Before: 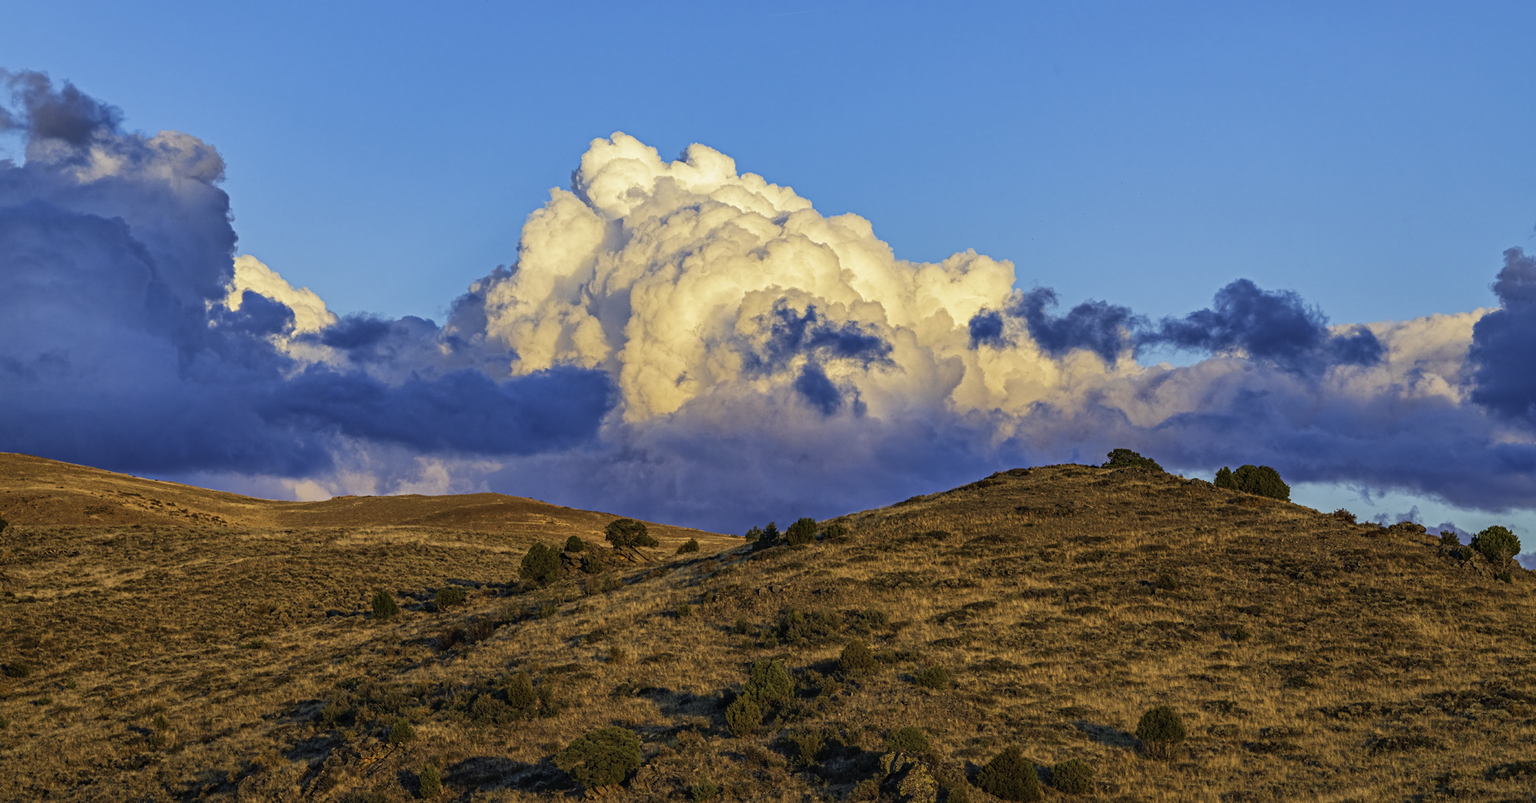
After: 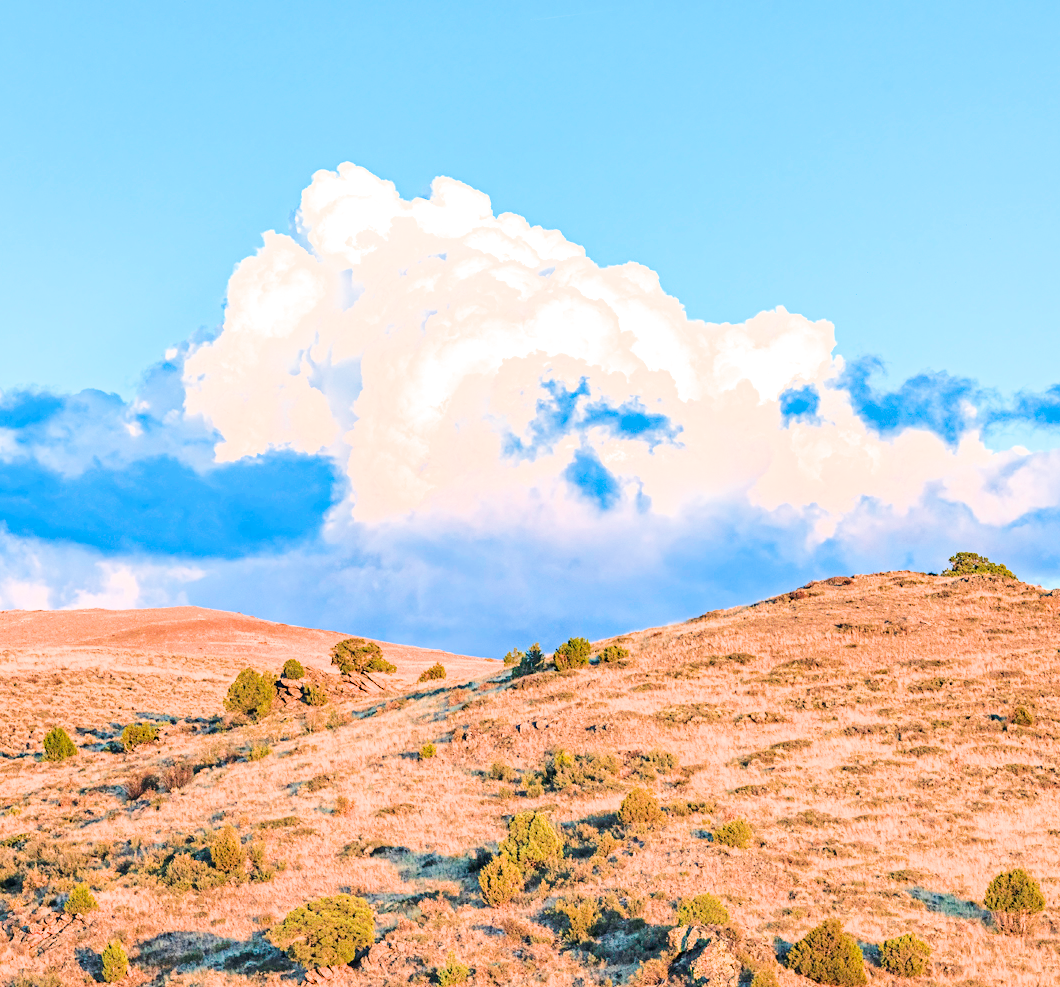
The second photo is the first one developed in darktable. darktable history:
exposure: black level correction 0, exposure 1.992 EV, compensate exposure bias true, compensate highlight preservation false
filmic rgb: black relative exposure -7.21 EV, white relative exposure 5.37 EV, hardness 3.03
crop: left 21.911%, right 21.987%, bottom 0.008%
